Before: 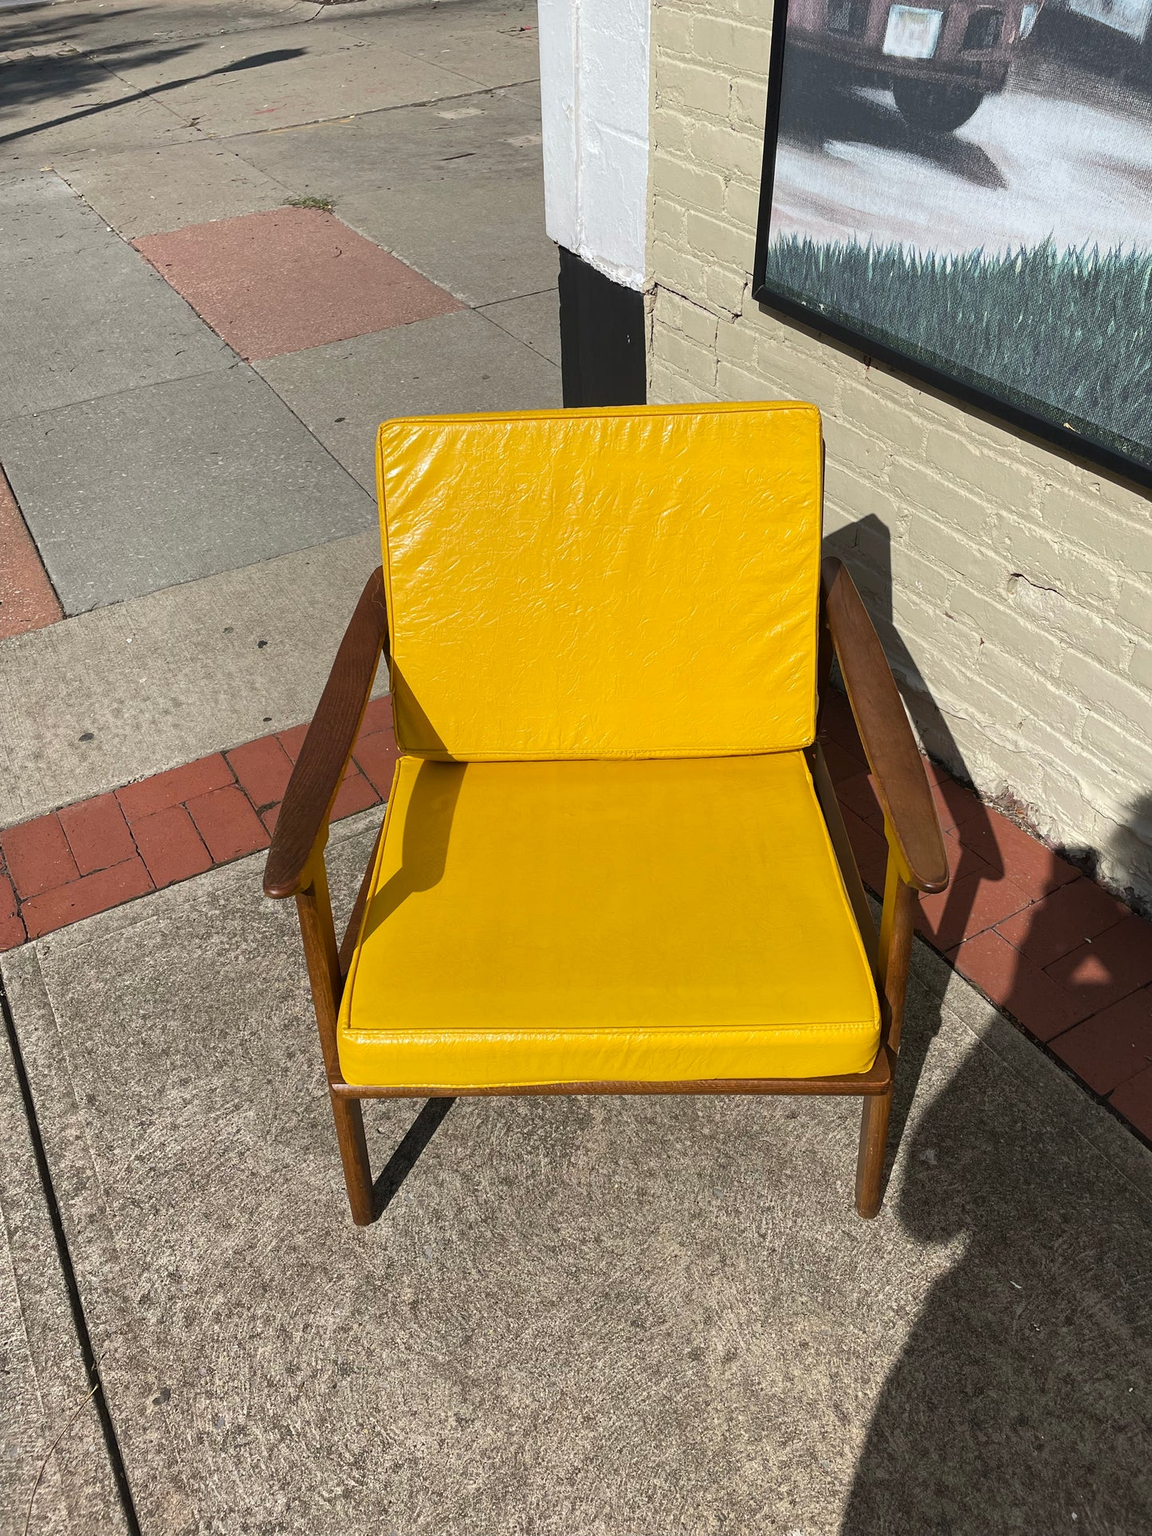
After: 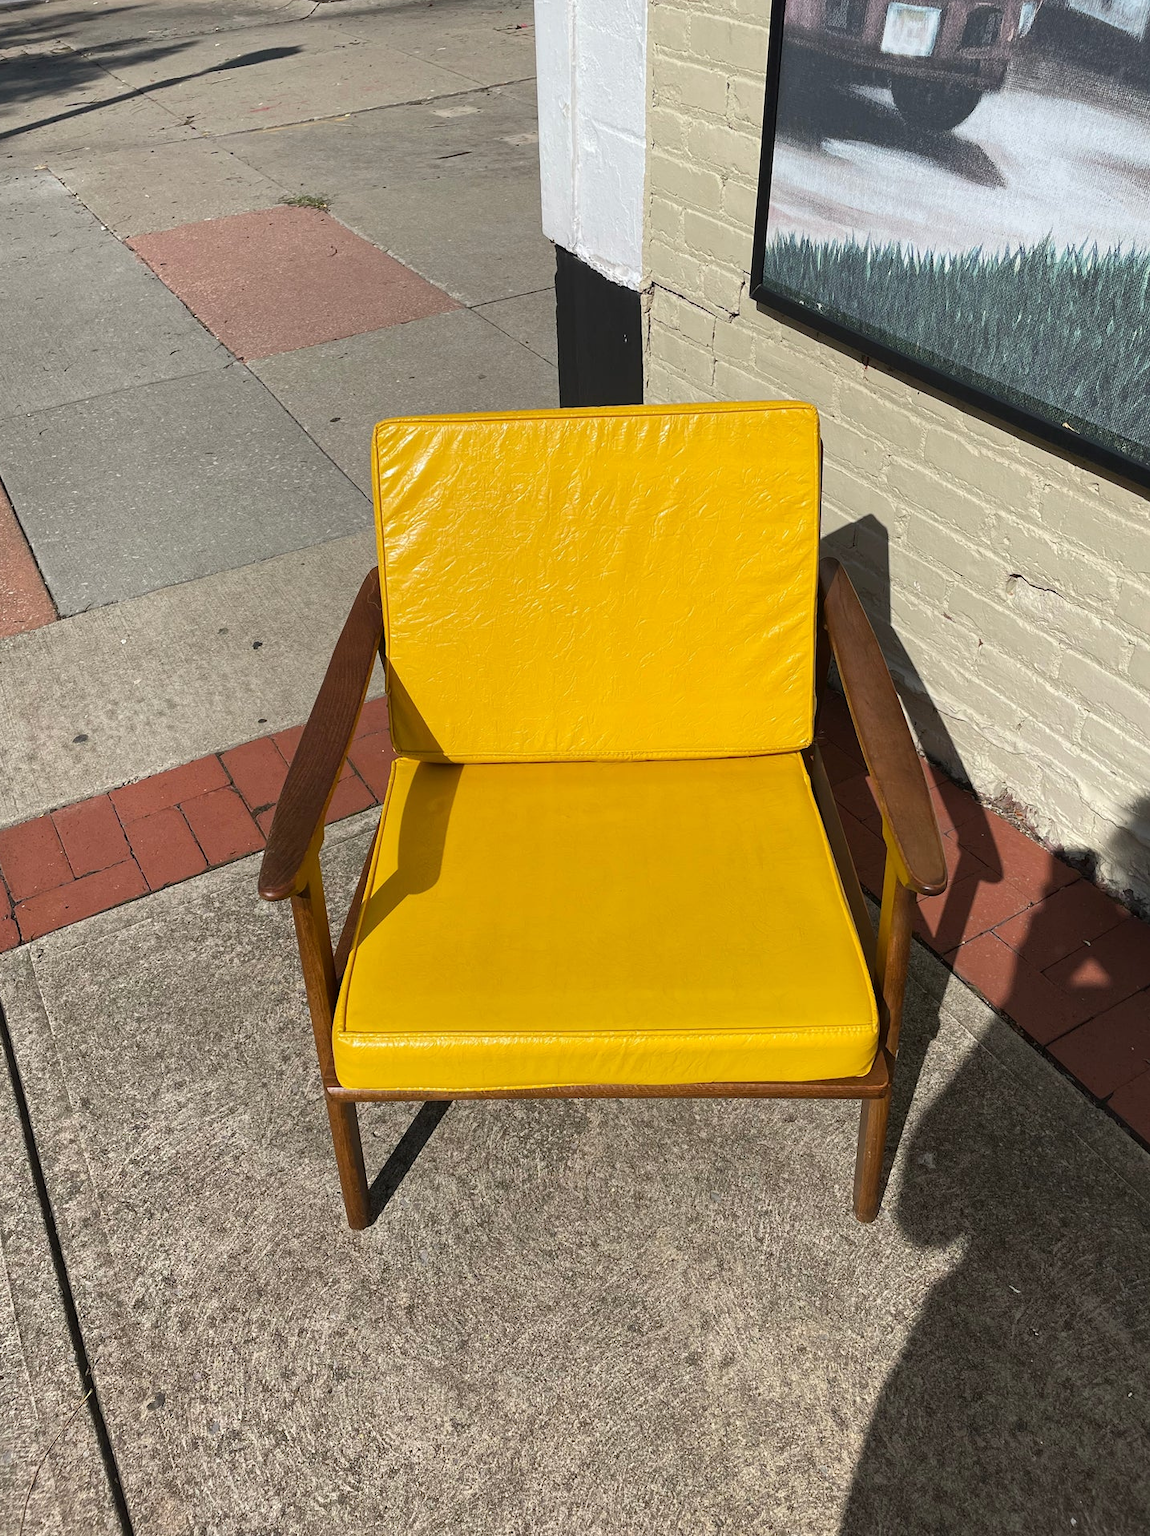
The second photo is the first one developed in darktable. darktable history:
exposure: compensate highlight preservation false
crop and rotate: left 0.614%, top 0.179%, bottom 0.309%
